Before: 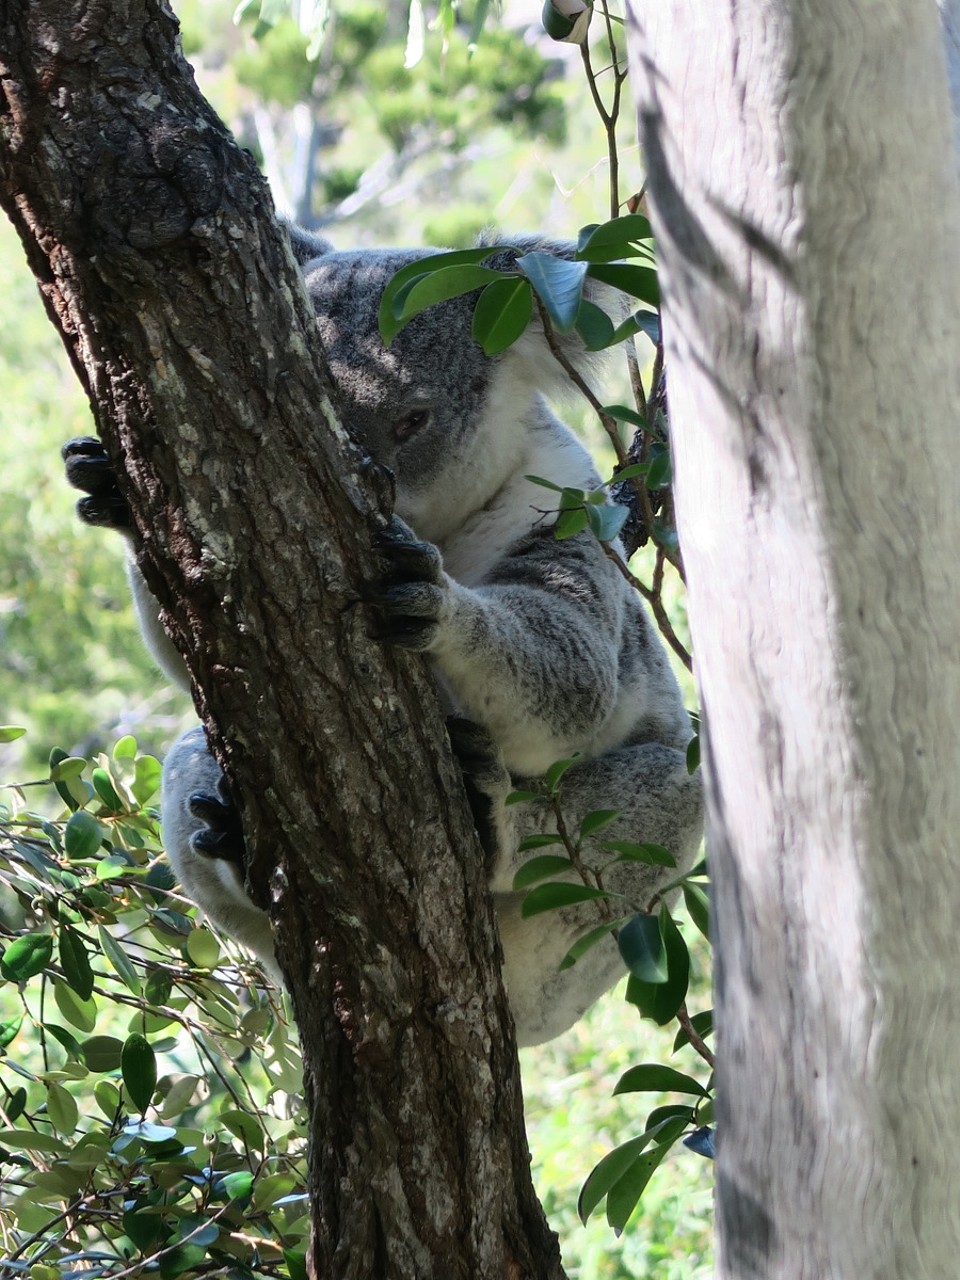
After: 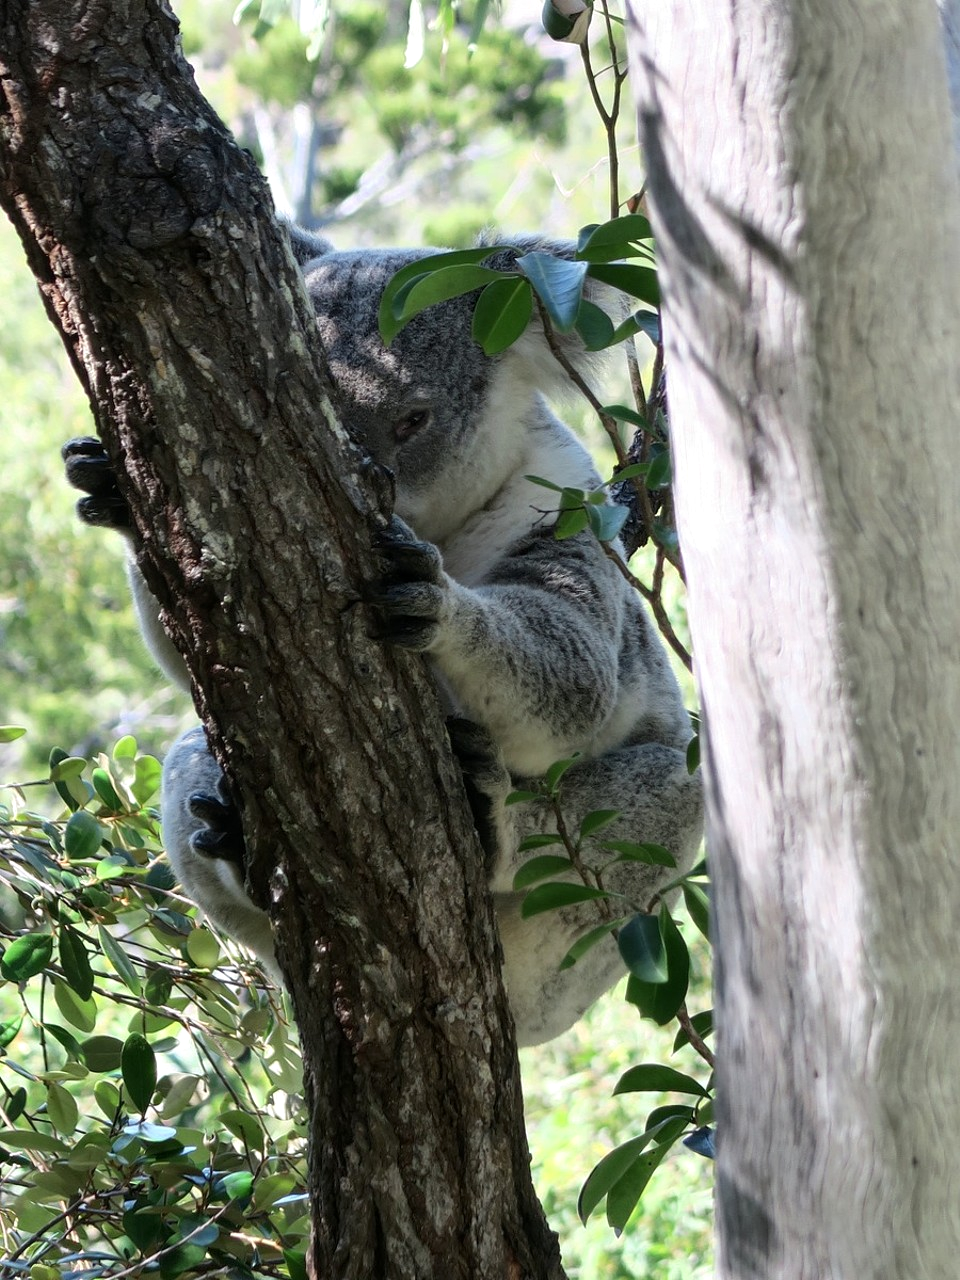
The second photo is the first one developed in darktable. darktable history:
local contrast: highlights 106%, shadows 98%, detail 120%, midtone range 0.2
